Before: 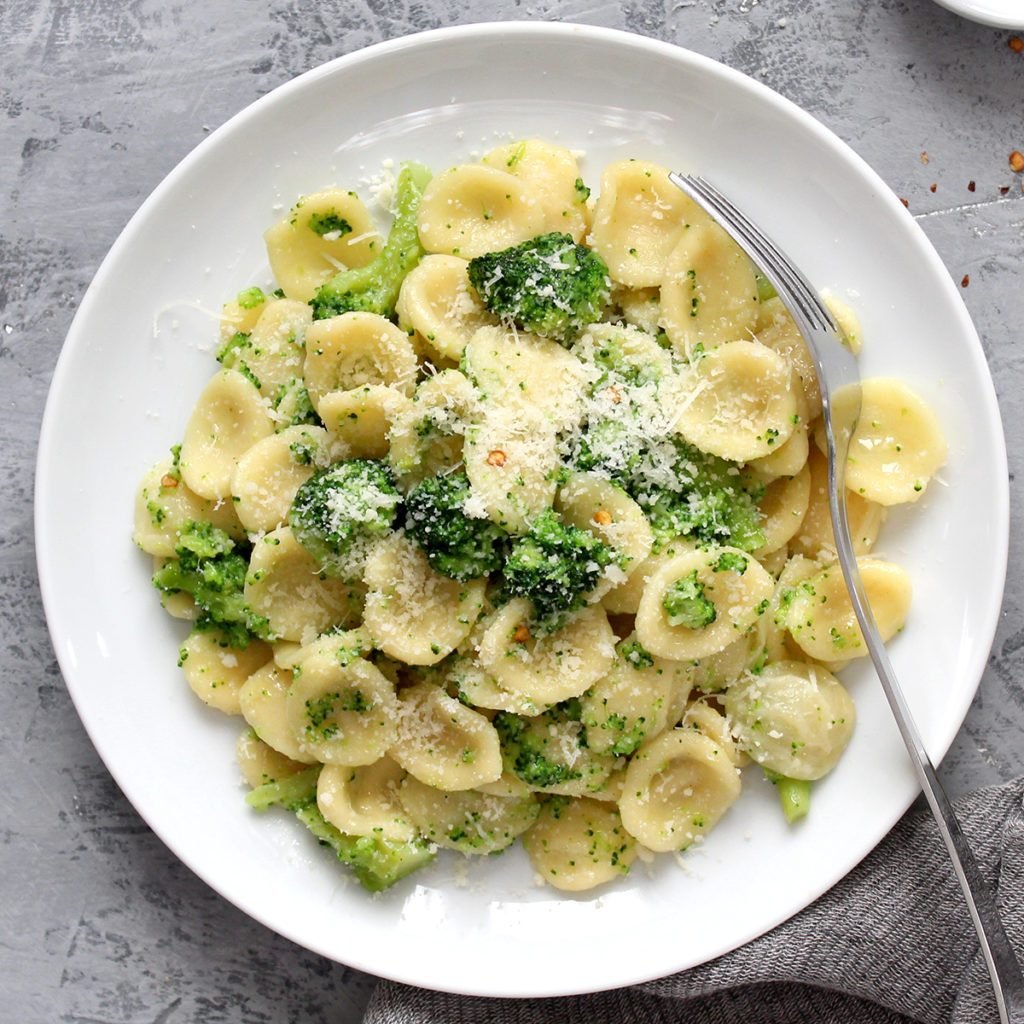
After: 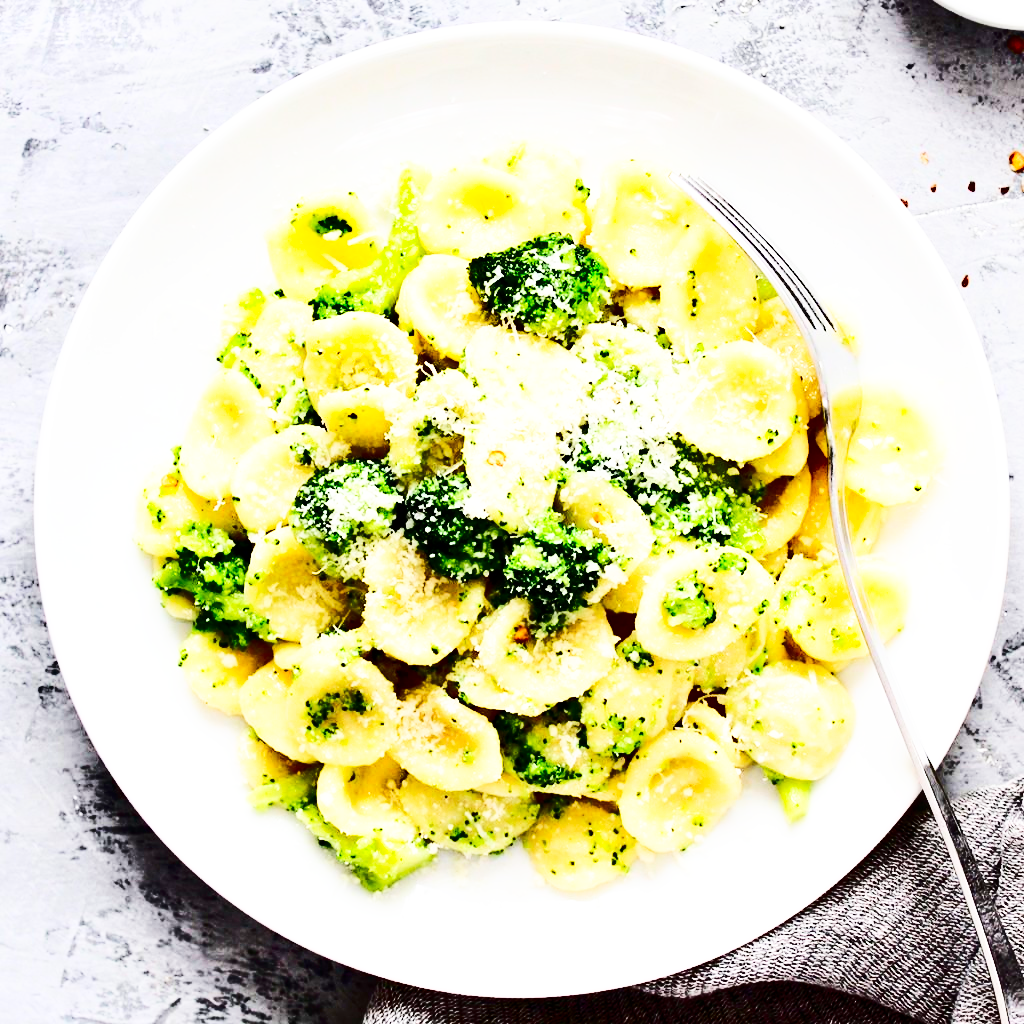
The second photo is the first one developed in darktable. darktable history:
contrast brightness saturation: contrast 0.19, brightness -0.227, saturation 0.115
tone curve: curves: ch0 [(0, 0) (0.003, 0.005) (0.011, 0.011) (0.025, 0.02) (0.044, 0.03) (0.069, 0.041) (0.1, 0.062) (0.136, 0.089) (0.177, 0.135) (0.224, 0.189) (0.277, 0.259) (0.335, 0.373) (0.399, 0.499) (0.468, 0.622) (0.543, 0.724) (0.623, 0.807) (0.709, 0.868) (0.801, 0.916) (0.898, 0.964) (1, 1)], color space Lab, independent channels, preserve colors none
base curve: curves: ch0 [(0, 0) (0.007, 0.004) (0.027, 0.03) (0.046, 0.07) (0.207, 0.54) (0.442, 0.872) (0.673, 0.972) (1, 1)], preserve colors none
shadows and highlights: soften with gaussian
